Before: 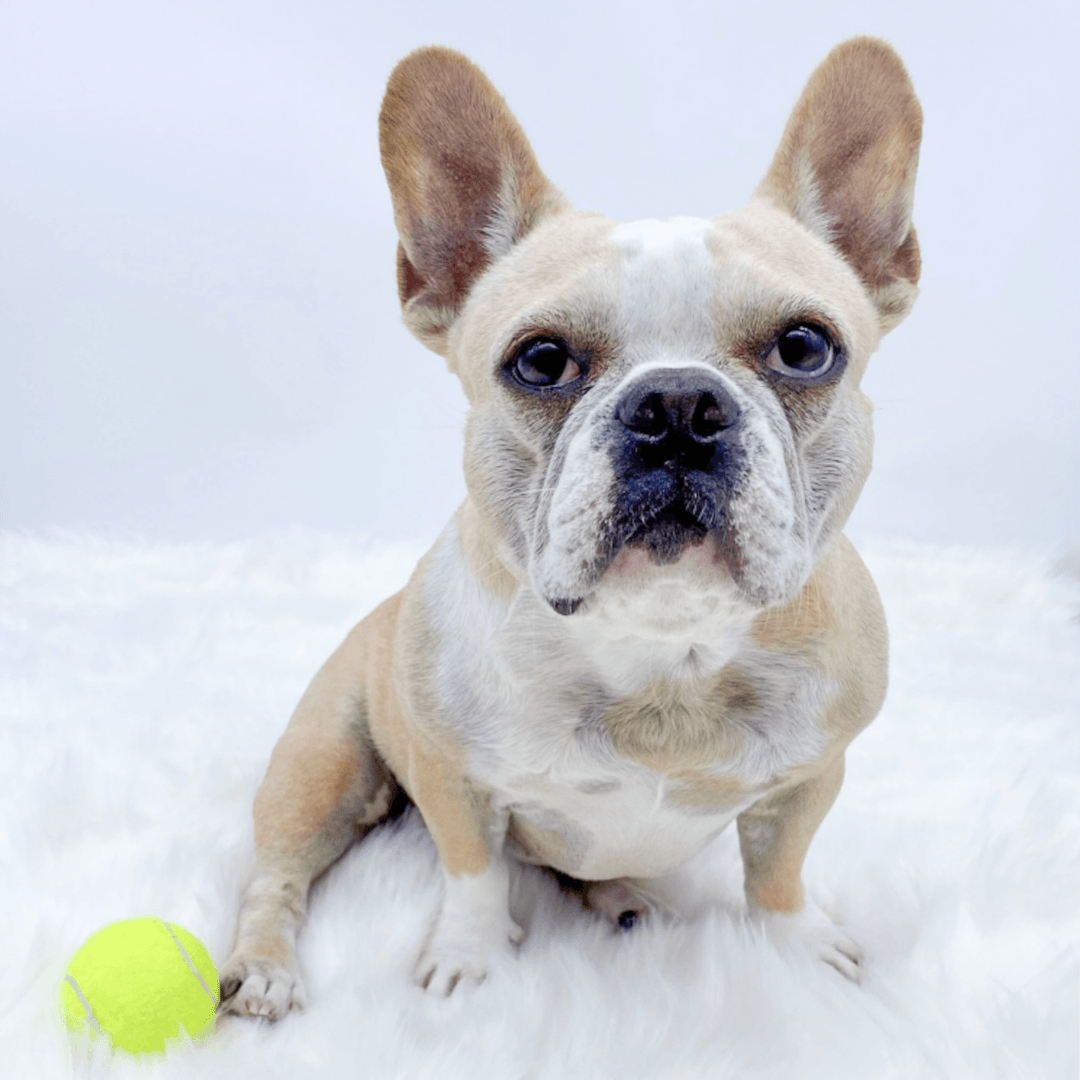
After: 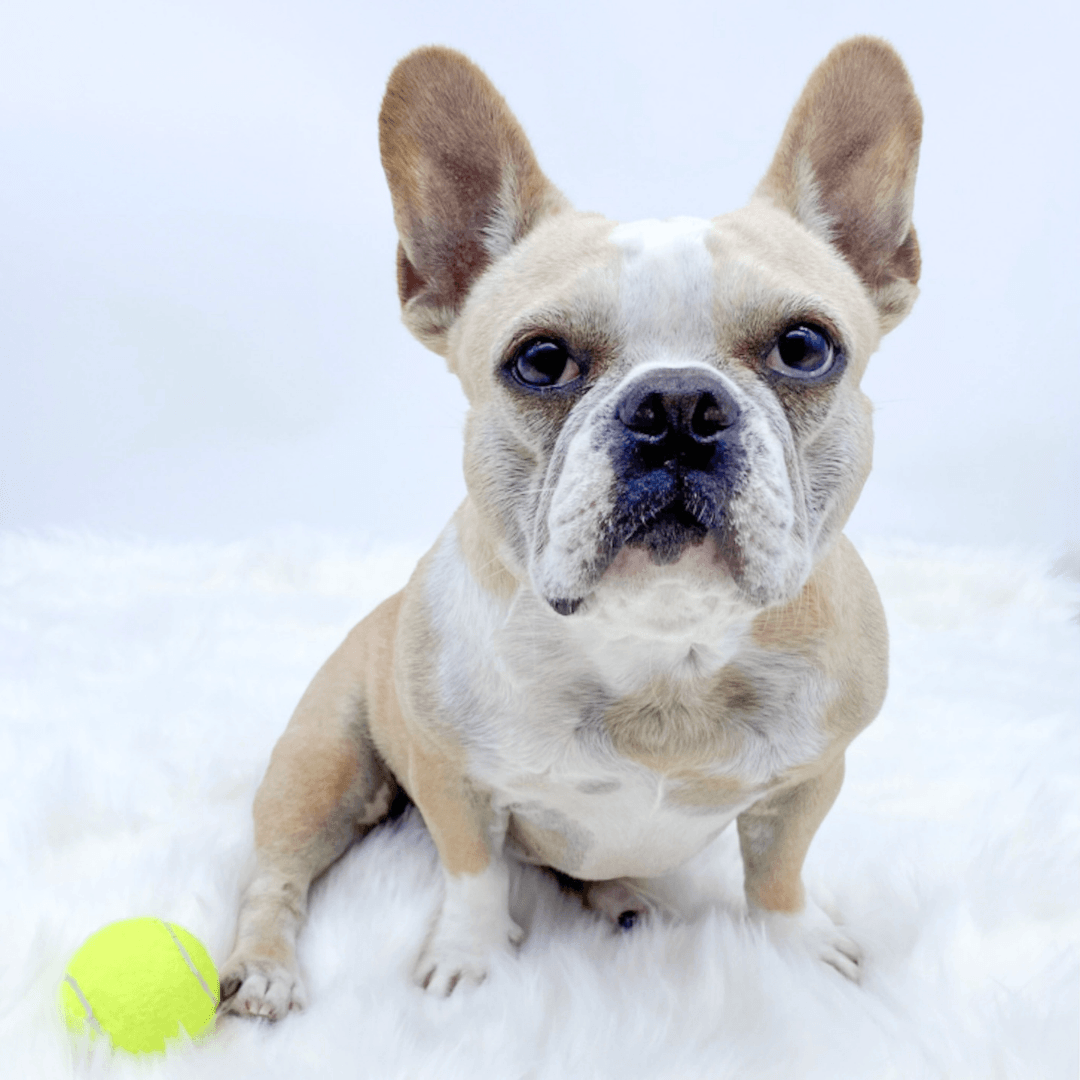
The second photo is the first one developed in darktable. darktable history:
color zones: curves: ch0 [(0.068, 0.464) (0.25, 0.5) (0.48, 0.508) (0.75, 0.536) (0.886, 0.476) (0.967, 0.456)]; ch1 [(0.066, 0.456) (0.25, 0.5) (0.616, 0.508) (0.746, 0.56) (0.934, 0.444)], mix 101.39%
